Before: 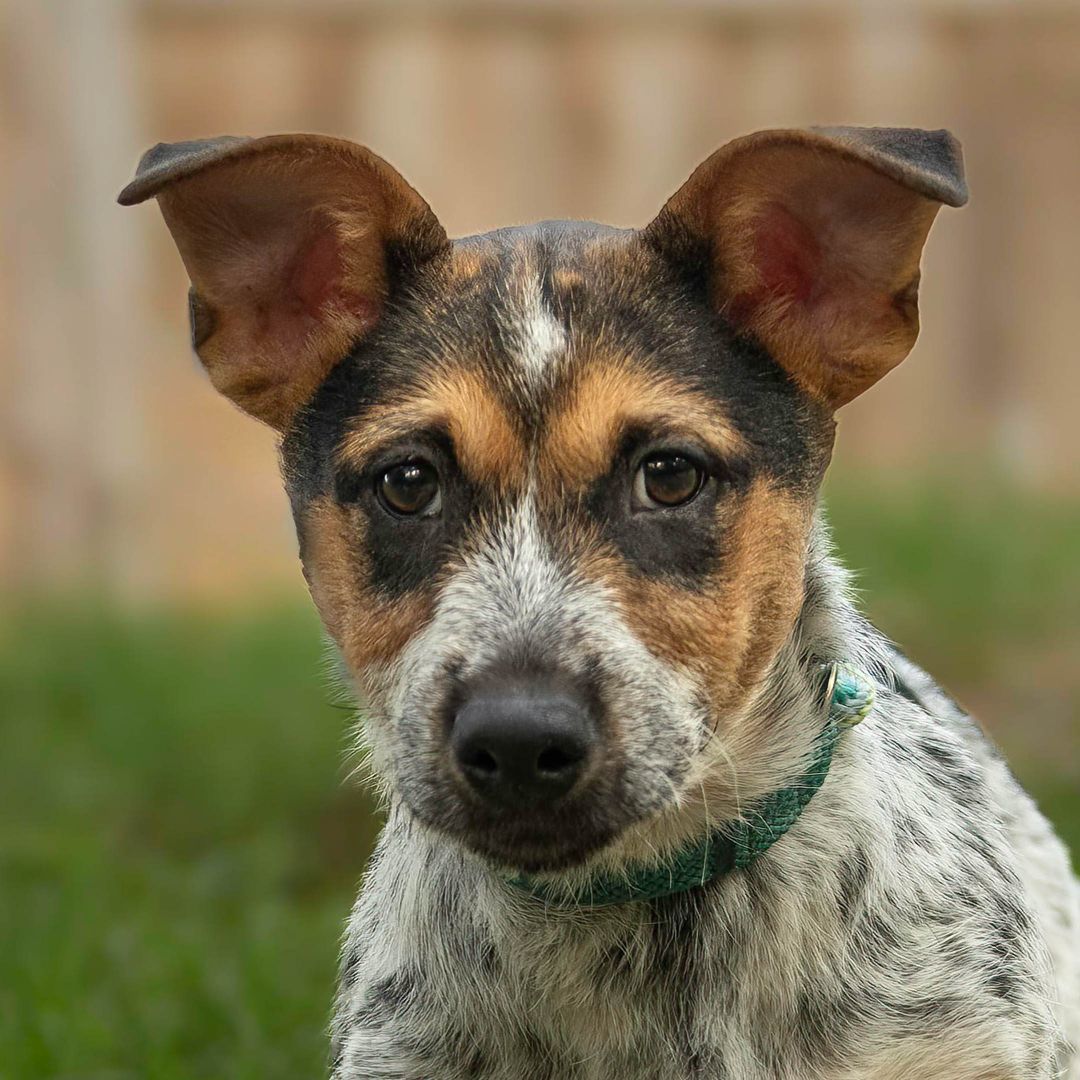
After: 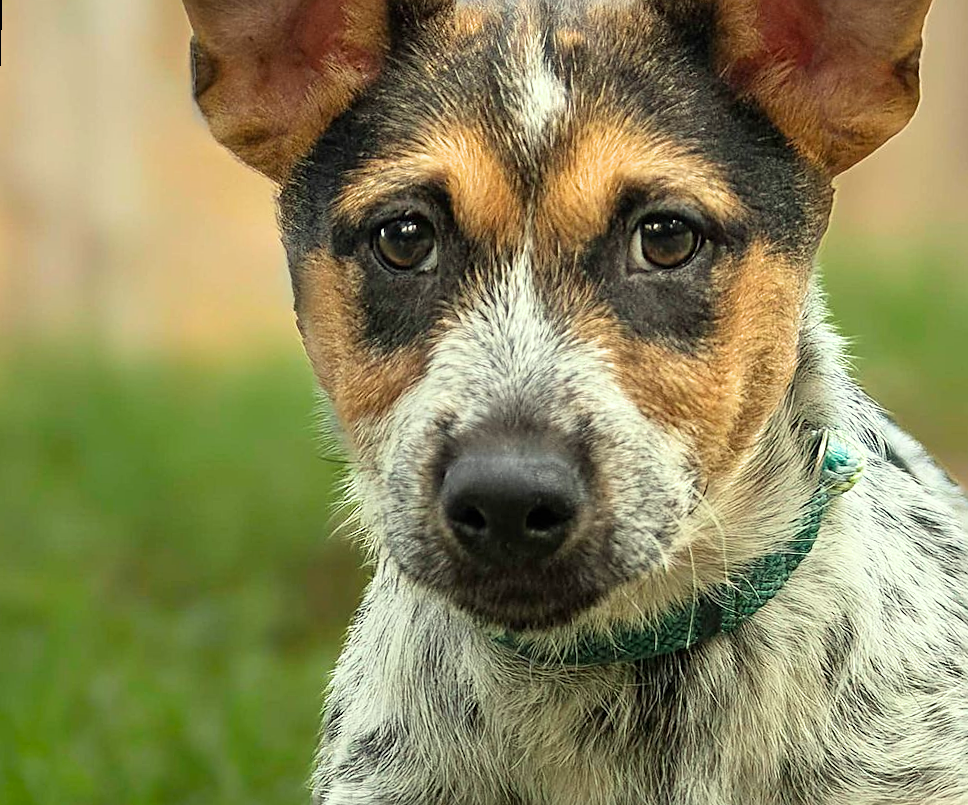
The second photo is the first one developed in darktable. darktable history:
sharpen: on, module defaults
filmic rgb: black relative exposure -11.35 EV, white relative exposure 3.22 EV, hardness 6.76, color science v6 (2022)
color correction: highlights a* -4.28, highlights b* 6.53
exposure: exposure 0.722 EV, compensate highlight preservation false
color balance rgb: on, module defaults
rotate and perspective: rotation 1.57°, crop left 0.018, crop right 0.982, crop top 0.039, crop bottom 0.961
crop: top 20.916%, right 9.437%, bottom 0.316%
